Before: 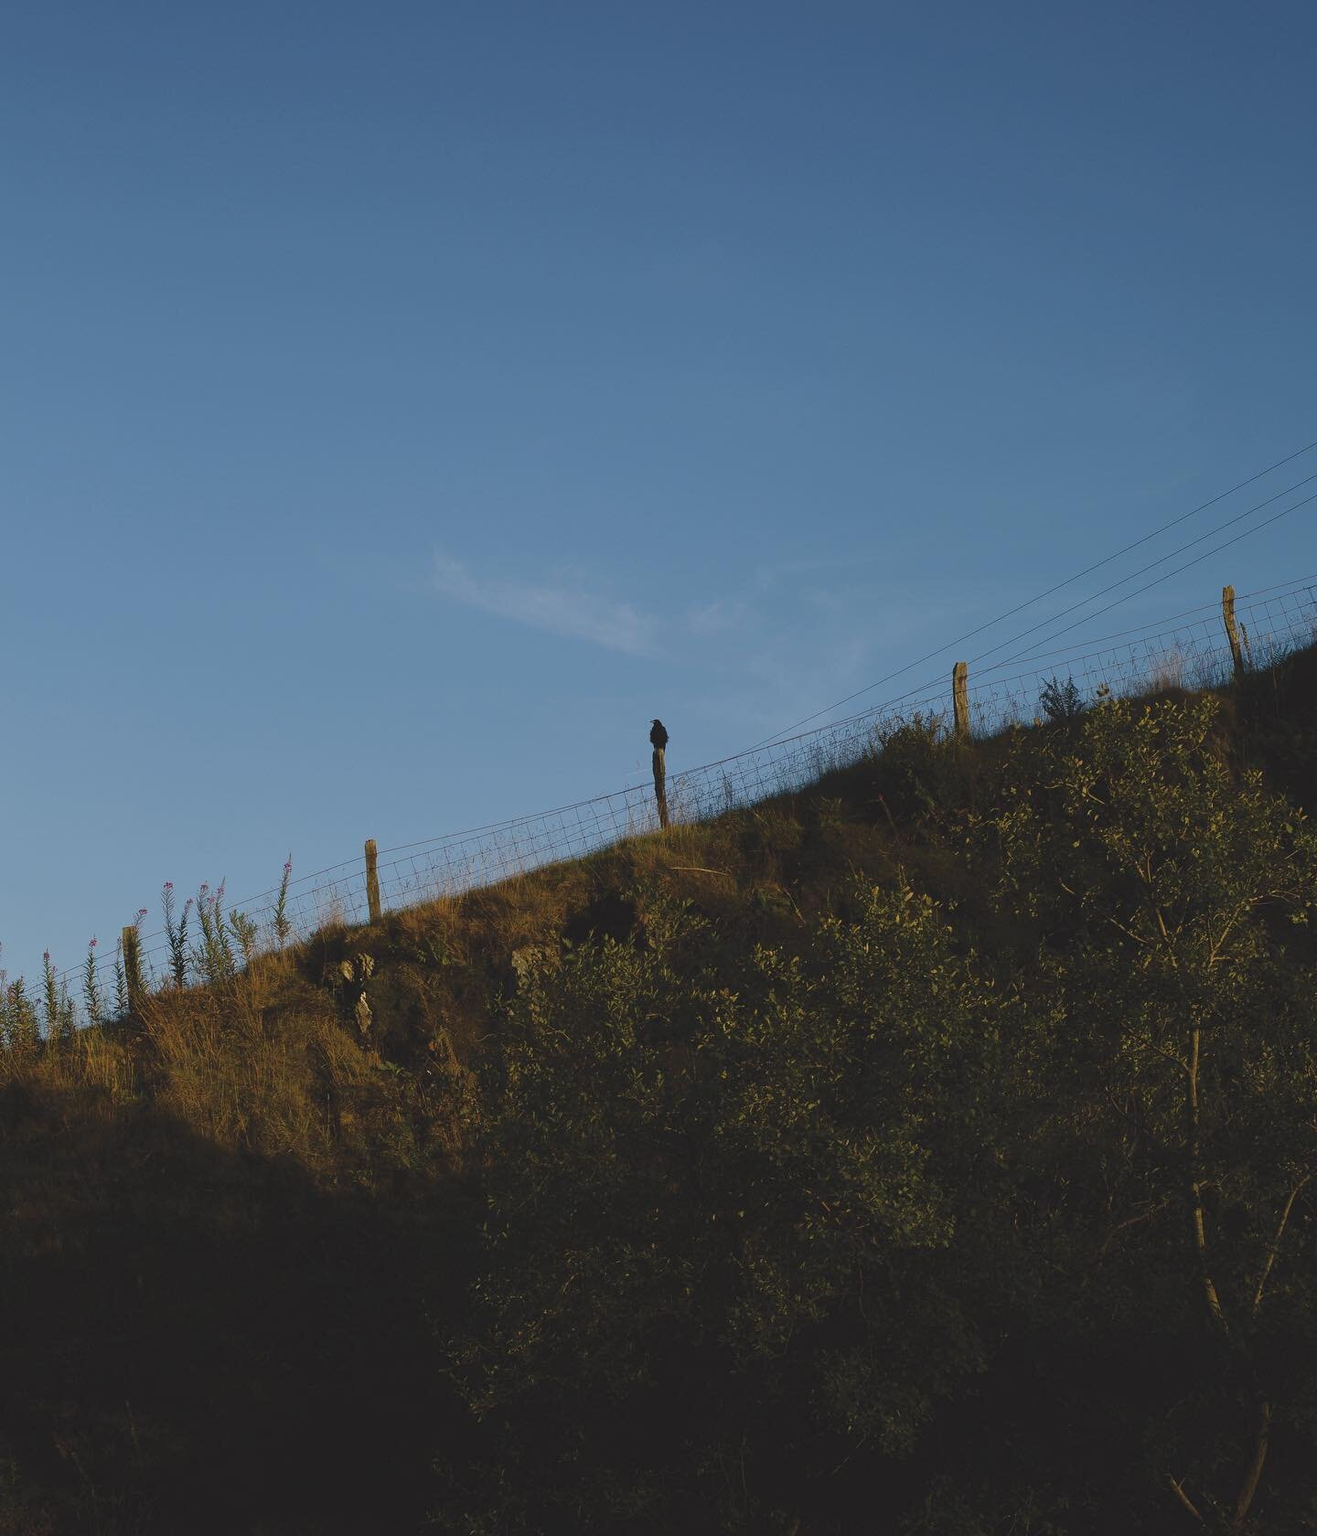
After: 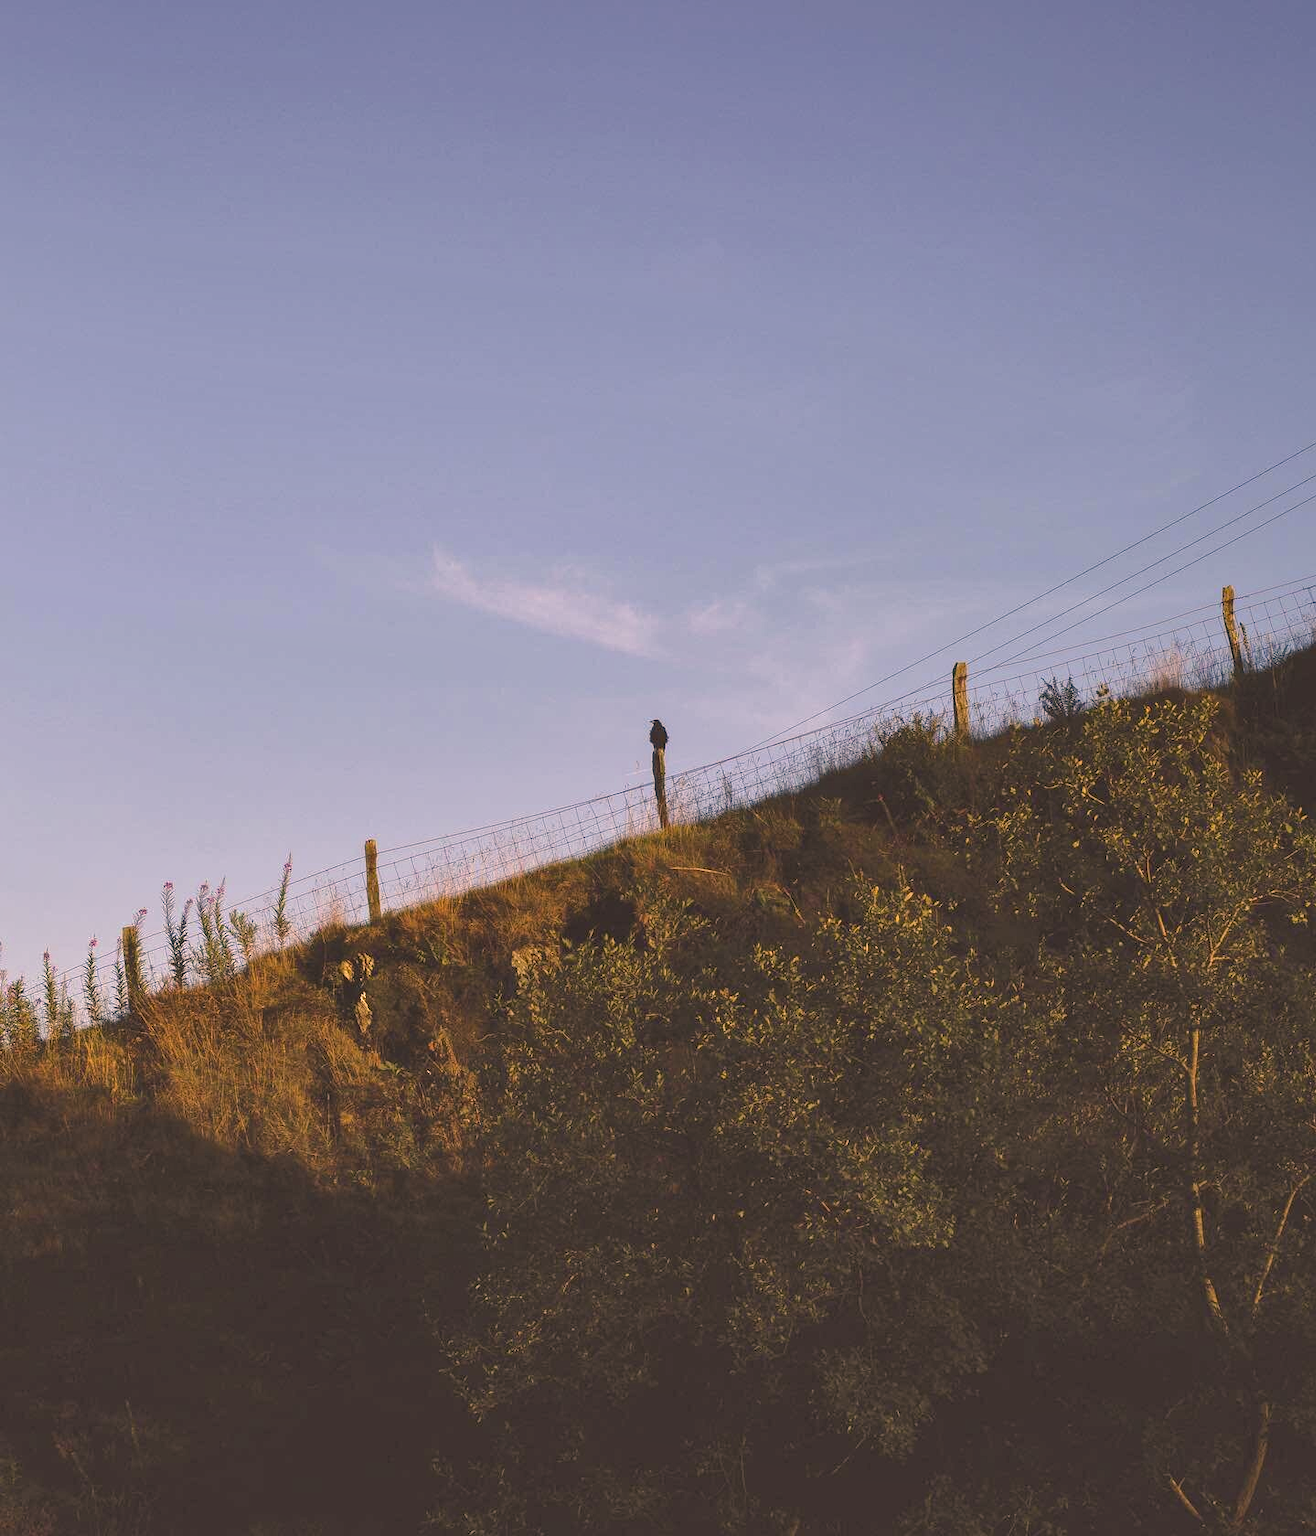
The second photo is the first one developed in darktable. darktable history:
color correction: highlights a* 17.88, highlights b* 18.79
white balance: emerald 1
shadows and highlights: shadows 30
exposure: black level correction 0, exposure 1 EV, compensate exposure bias true, compensate highlight preservation false
local contrast: on, module defaults
